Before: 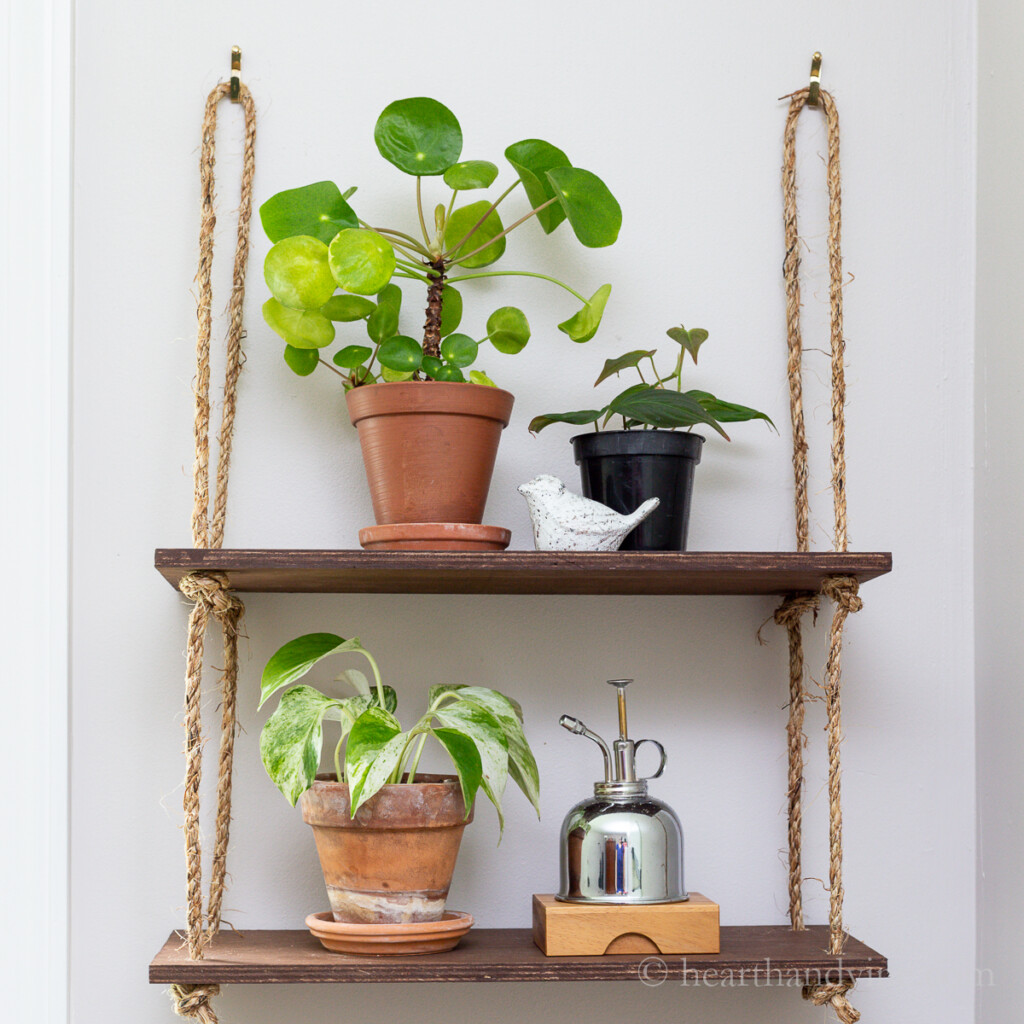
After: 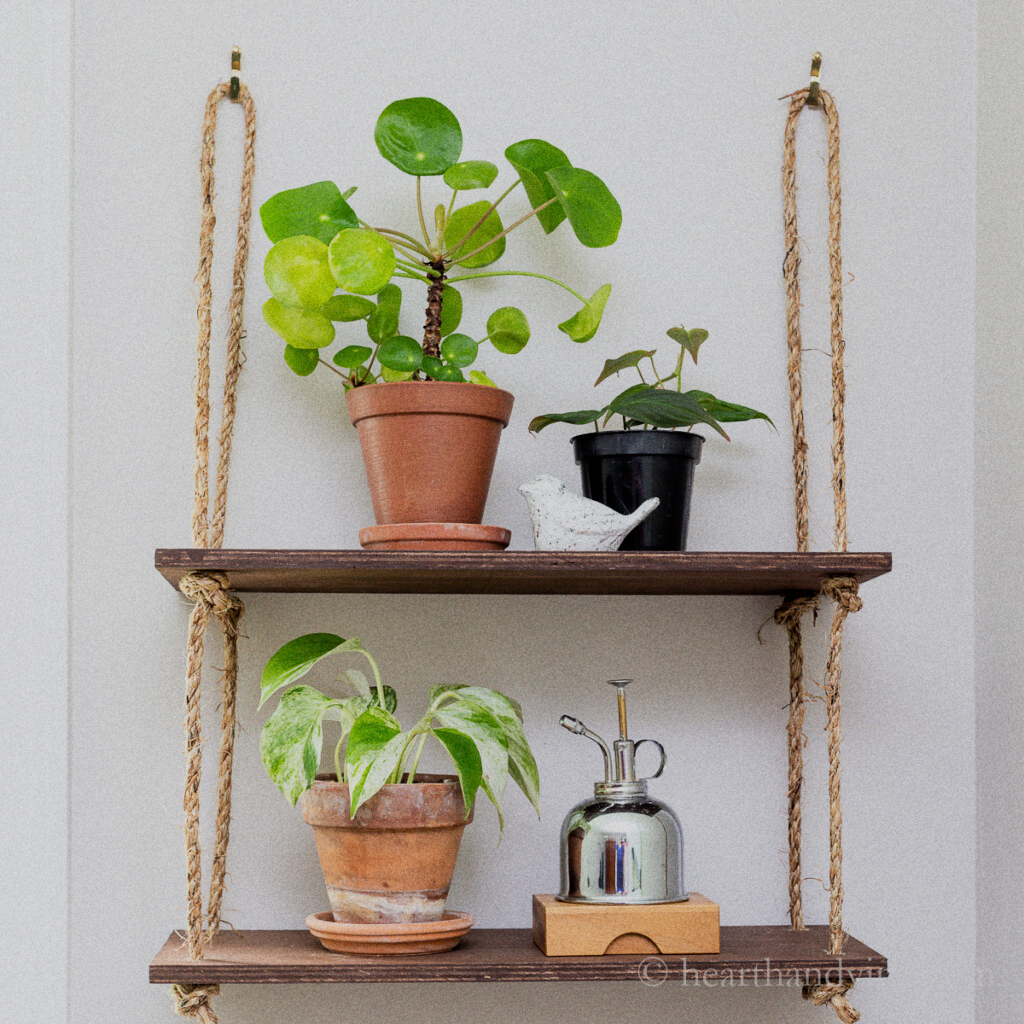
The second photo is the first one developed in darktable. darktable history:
filmic rgb: black relative exposure -7.65 EV, white relative exposure 4.56 EV, hardness 3.61, contrast 1.05
grain: coarseness 22.88 ISO
